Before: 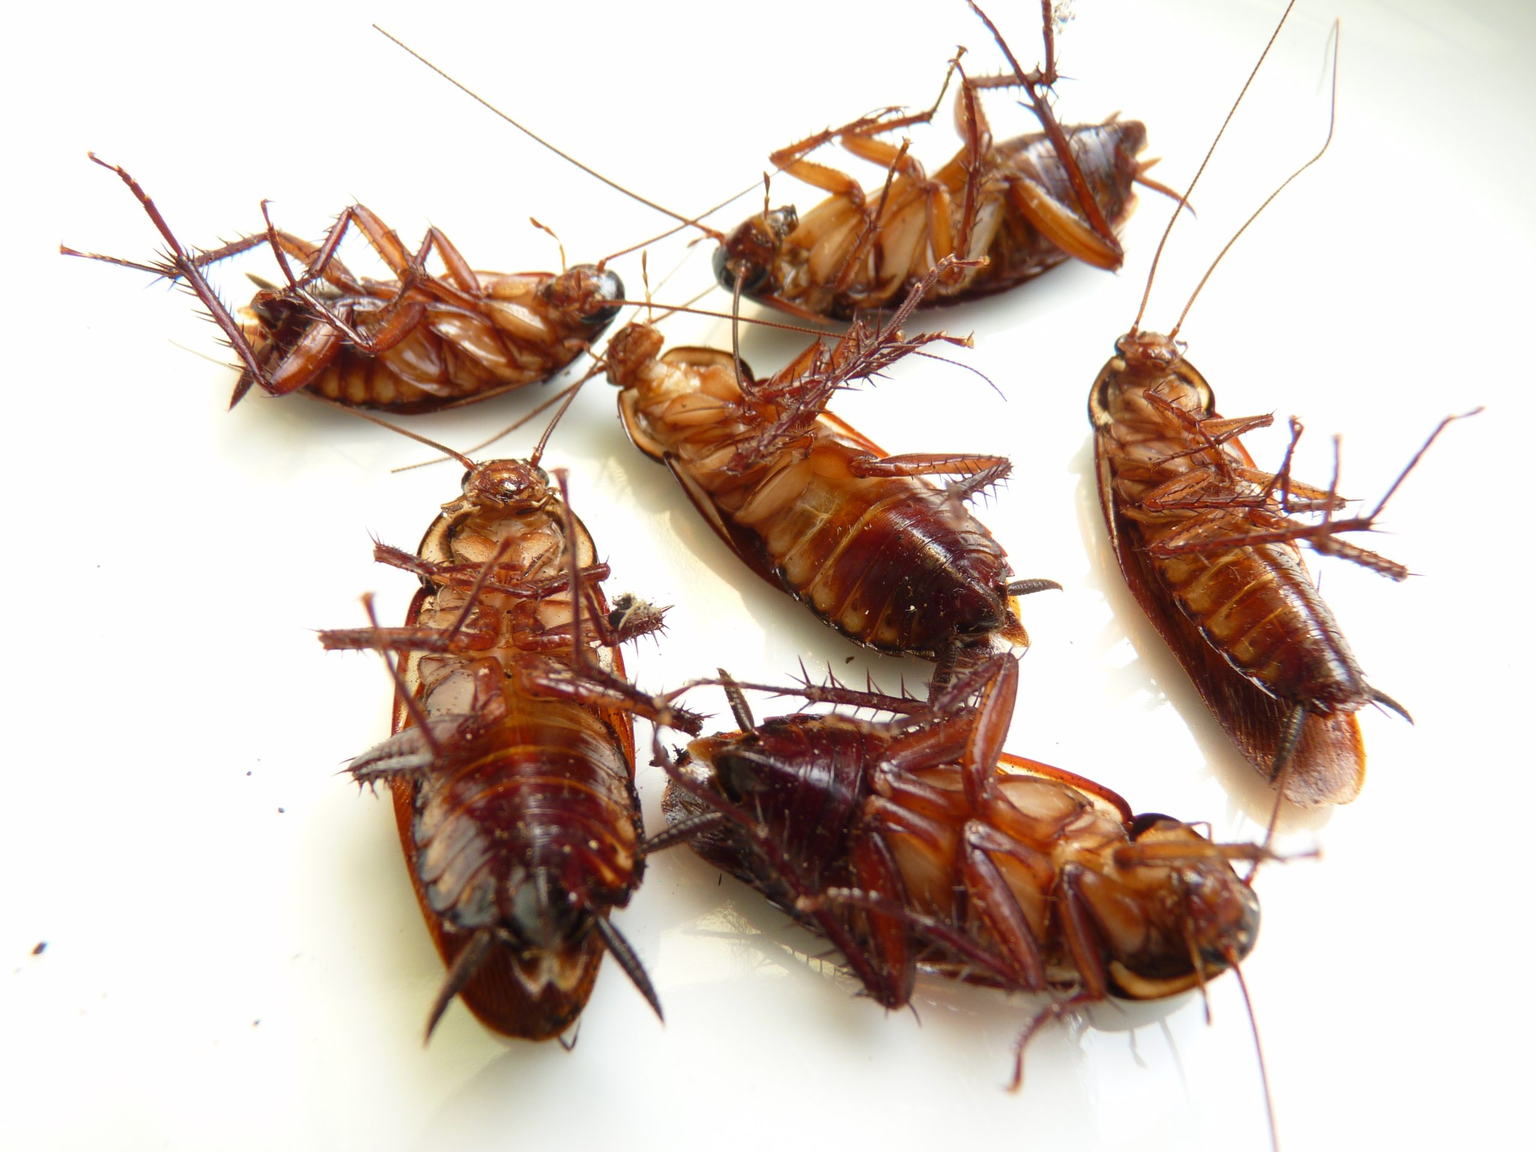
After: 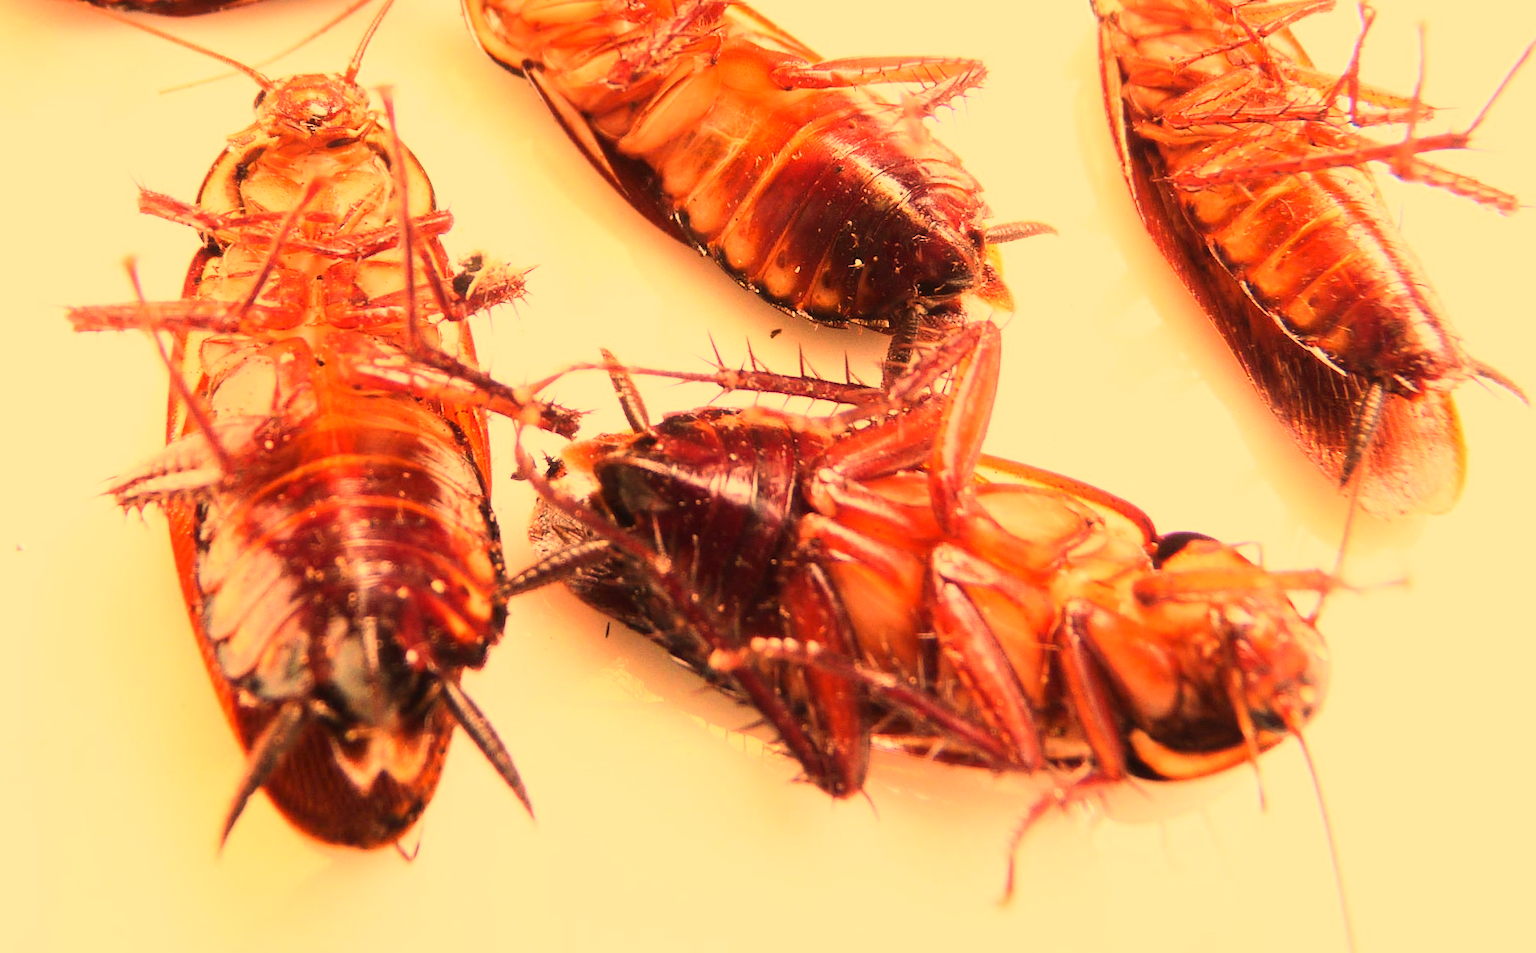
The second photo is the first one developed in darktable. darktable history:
base curve: curves: ch0 [(0, 0) (0.018, 0.026) (0.143, 0.37) (0.33, 0.731) (0.458, 0.853) (0.735, 0.965) (0.905, 0.986) (1, 1)]
white balance: red 1.467, blue 0.684
crop and rotate: left 17.299%, top 35.115%, right 7.015%, bottom 1.024%
rotate and perspective: rotation -1°, crop left 0.011, crop right 0.989, crop top 0.025, crop bottom 0.975
